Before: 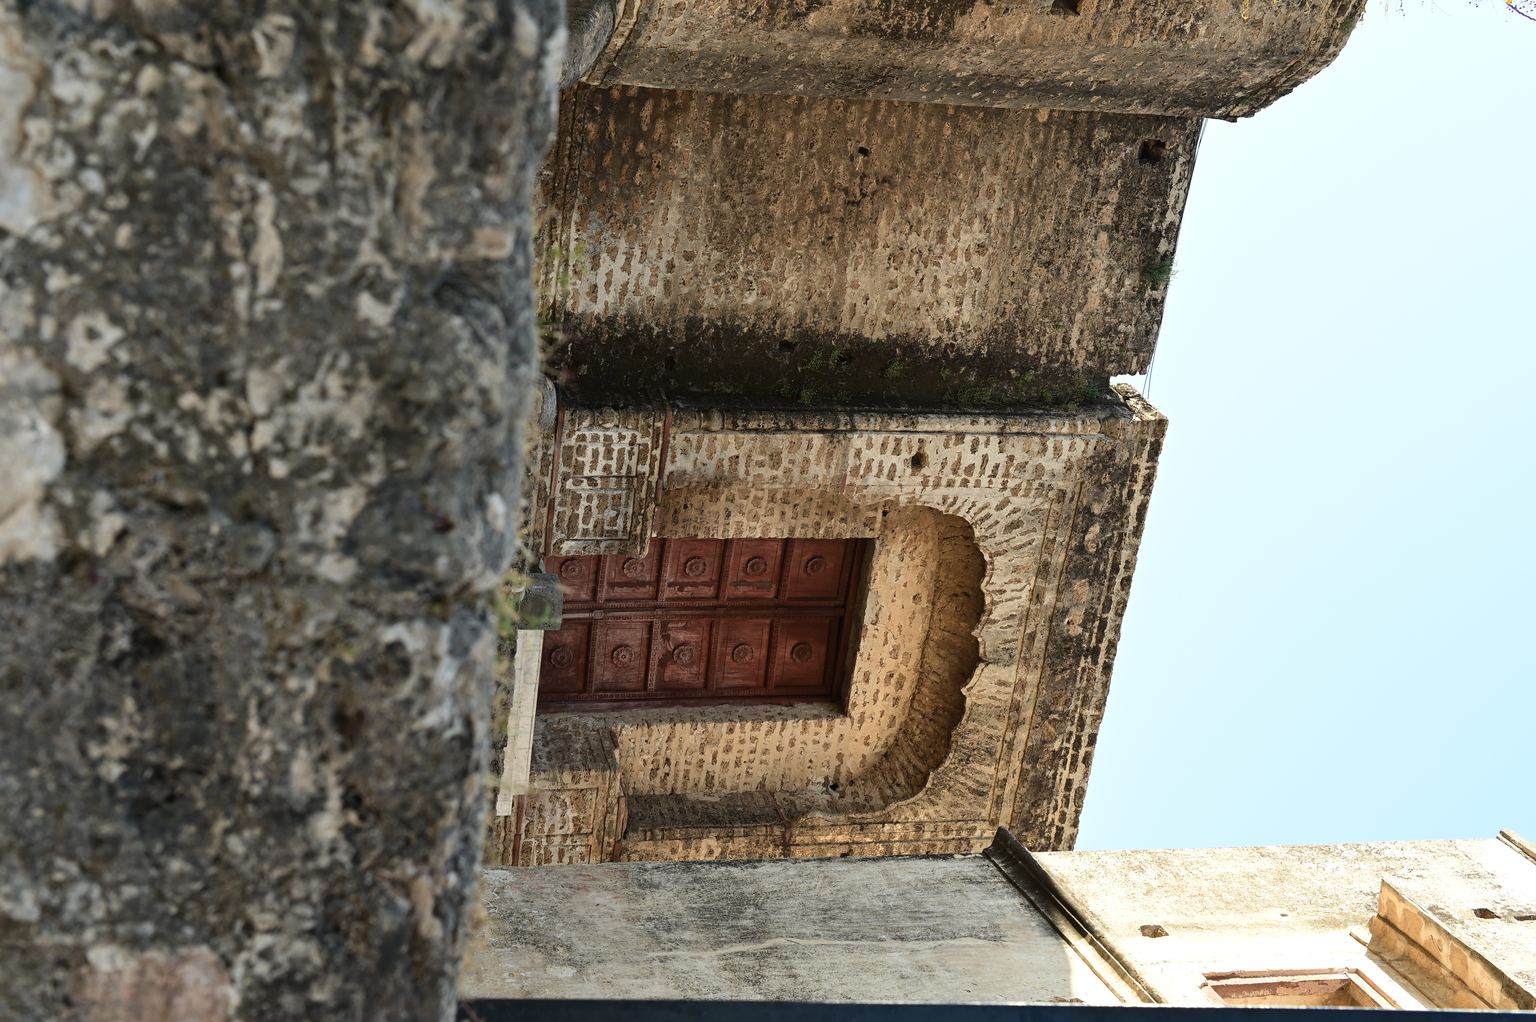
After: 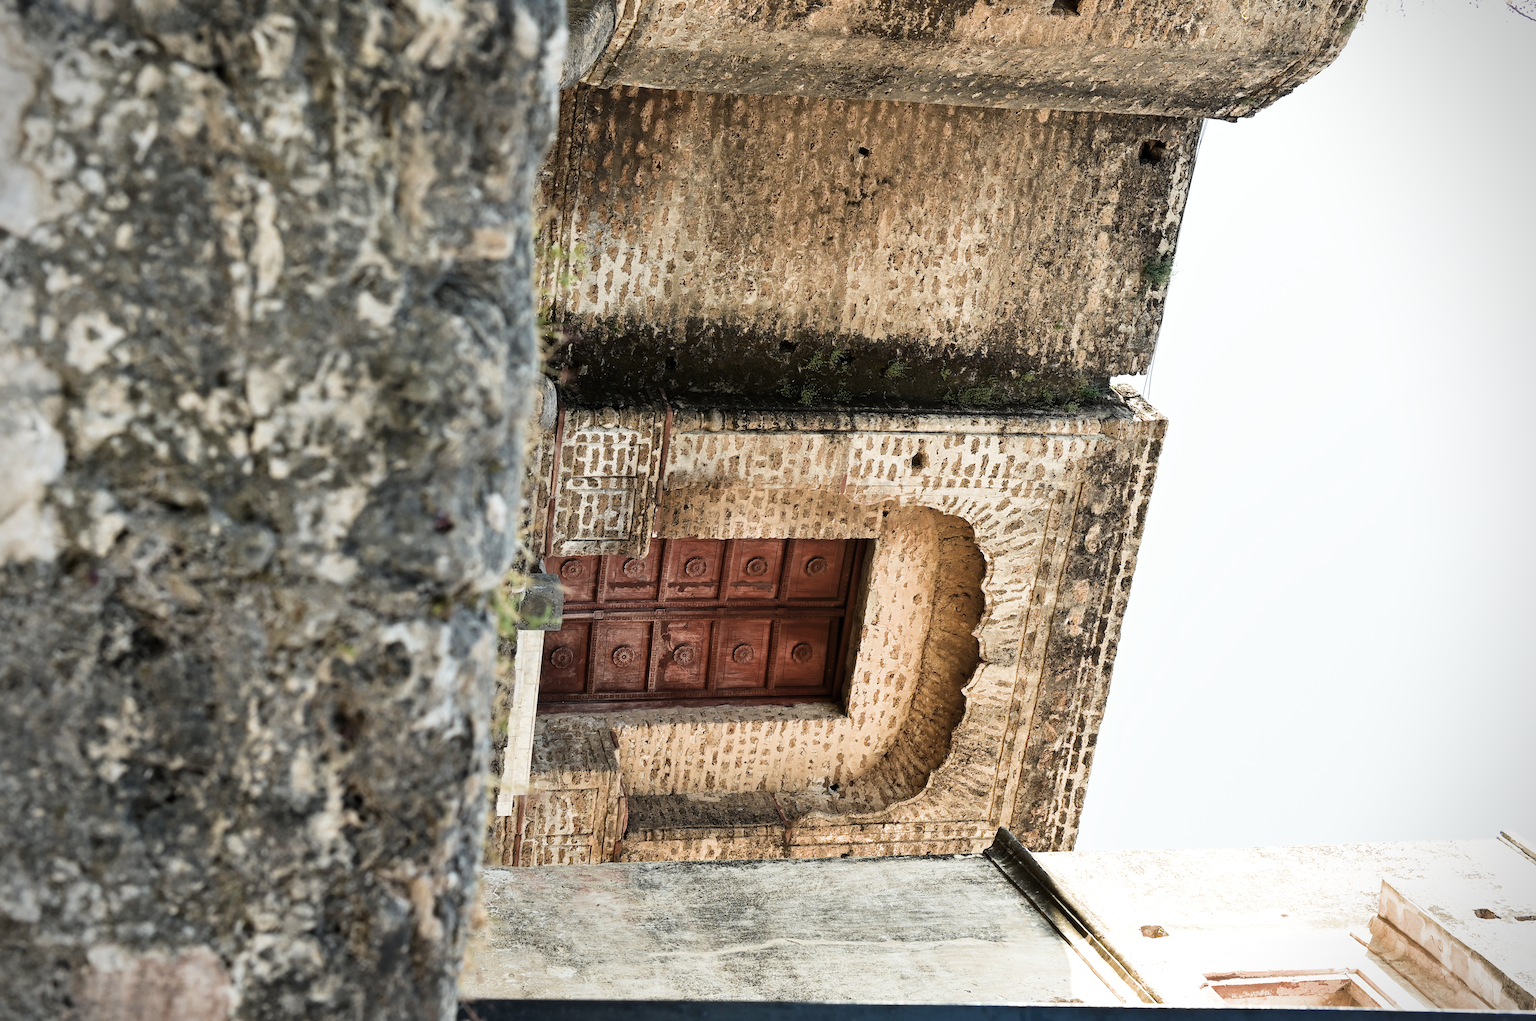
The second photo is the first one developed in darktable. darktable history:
filmic rgb: middle gray luminance 9.23%, black relative exposure -10.55 EV, white relative exposure 3.45 EV, threshold 6 EV, target black luminance 0%, hardness 5.98, latitude 59.69%, contrast 1.087, highlights saturation mix 5%, shadows ↔ highlights balance 29.23%, add noise in highlights 0, color science v3 (2019), use custom middle-gray values true, iterations of high-quality reconstruction 0, contrast in highlights soft, enable highlight reconstruction true
vignetting: dithering 8-bit output, unbound false
